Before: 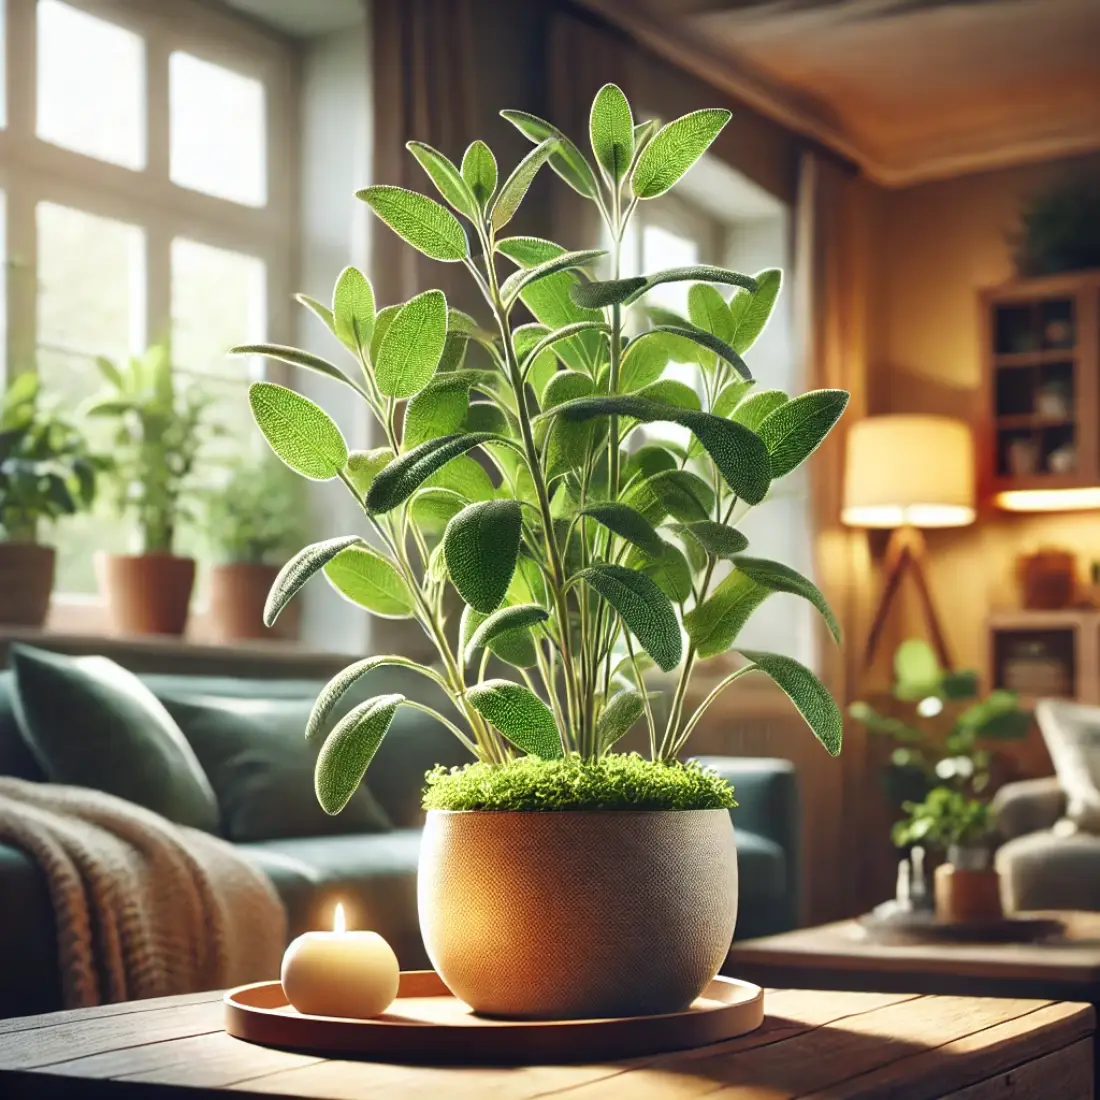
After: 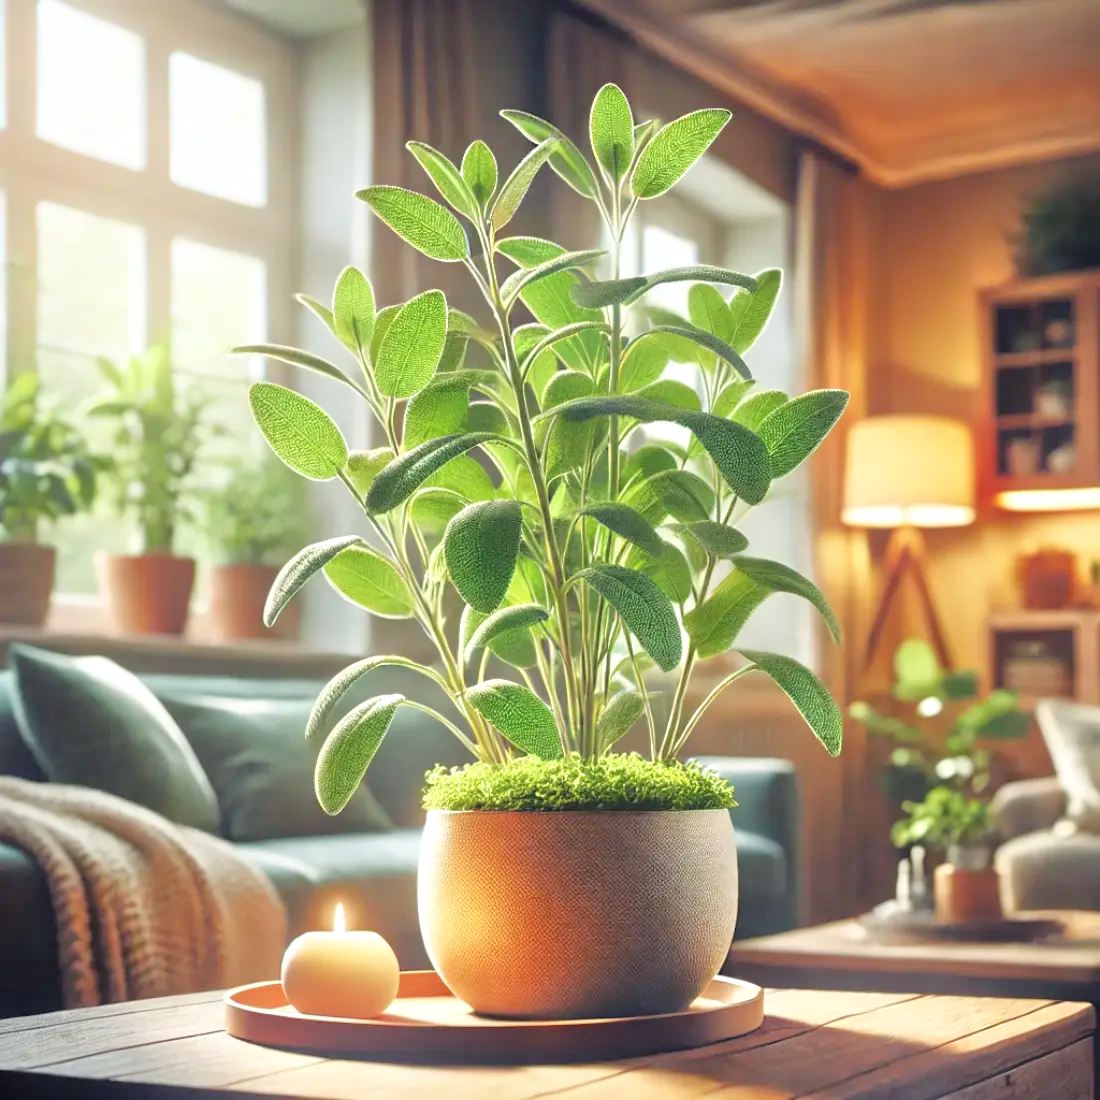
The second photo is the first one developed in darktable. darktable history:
bloom: size 15%, threshold 97%, strength 7%
tone equalizer: -7 EV 0.15 EV, -6 EV 0.6 EV, -5 EV 1.15 EV, -4 EV 1.33 EV, -3 EV 1.15 EV, -2 EV 0.6 EV, -1 EV 0.15 EV, mask exposure compensation -0.5 EV
white balance: emerald 1
